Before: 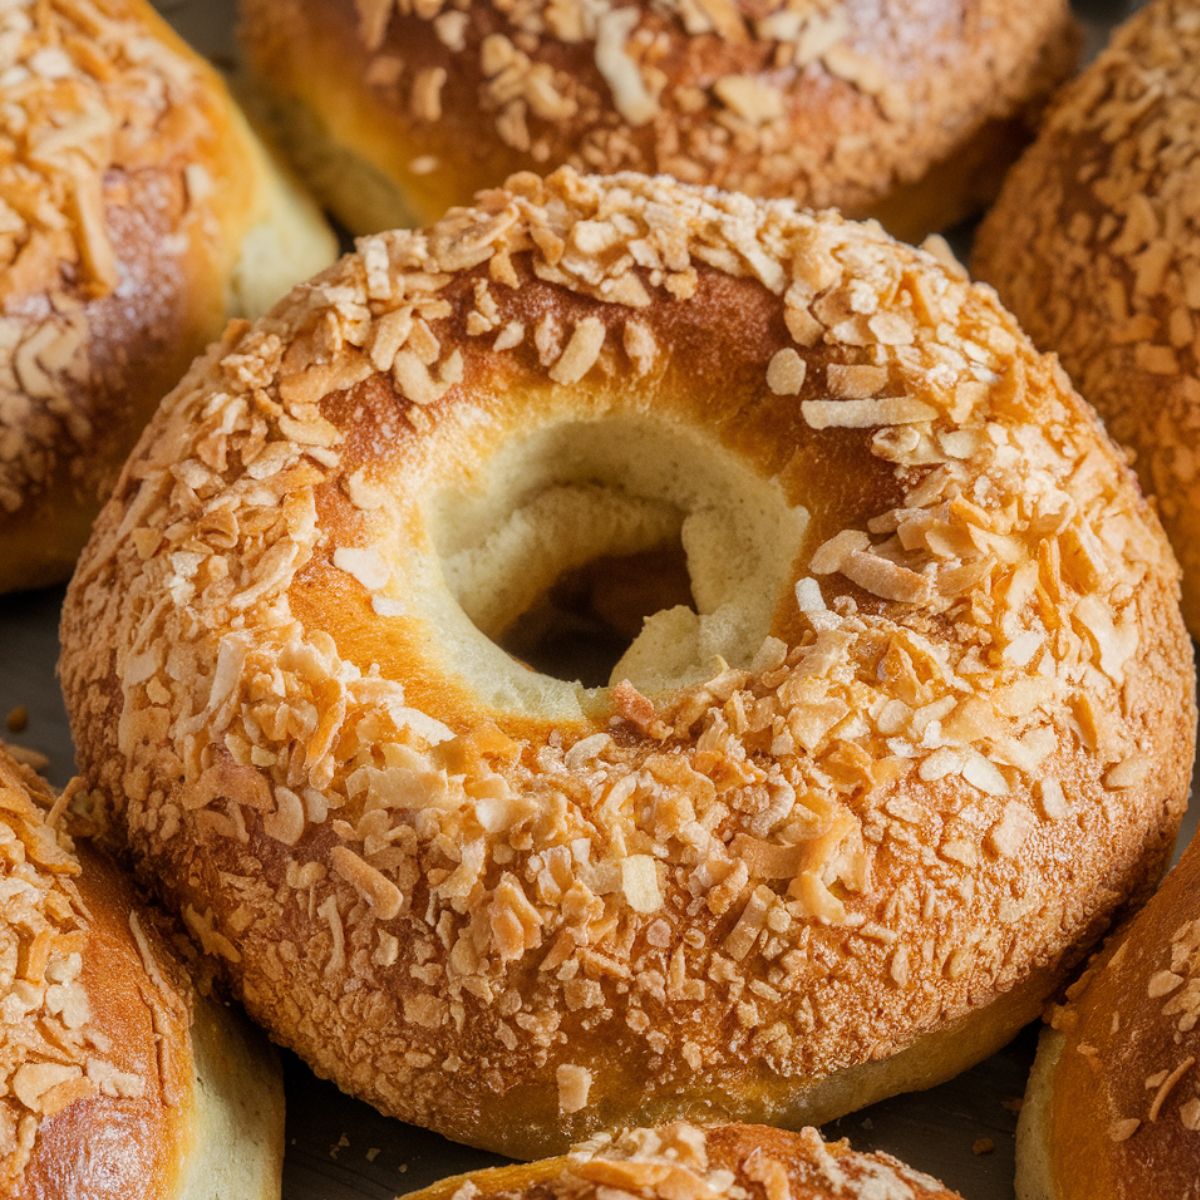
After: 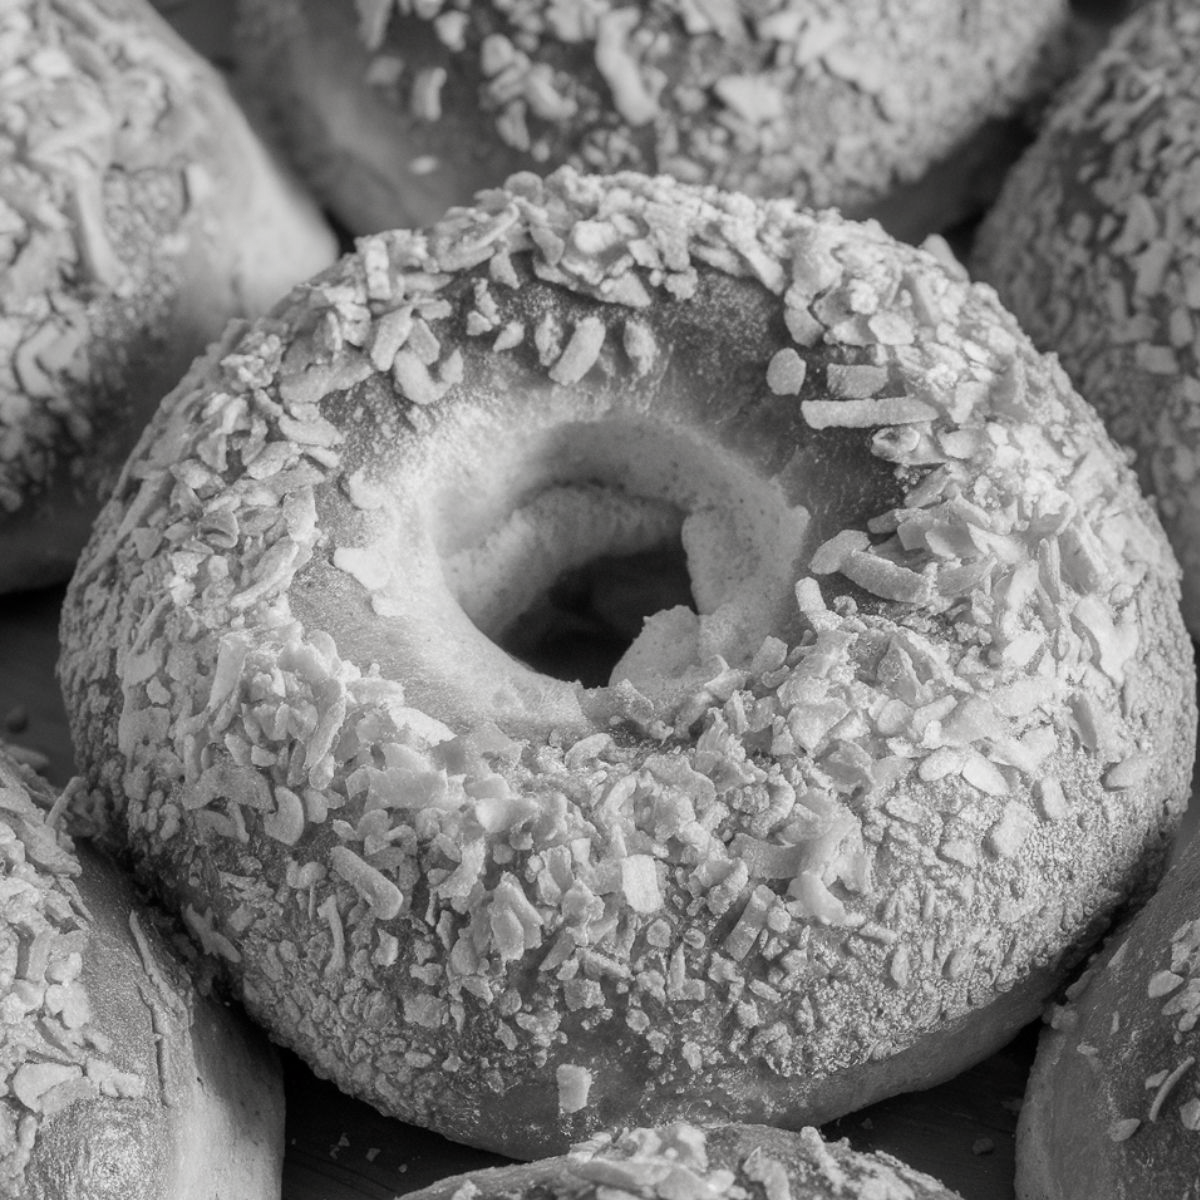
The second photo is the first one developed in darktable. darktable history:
contrast brightness saturation: saturation -0.988
